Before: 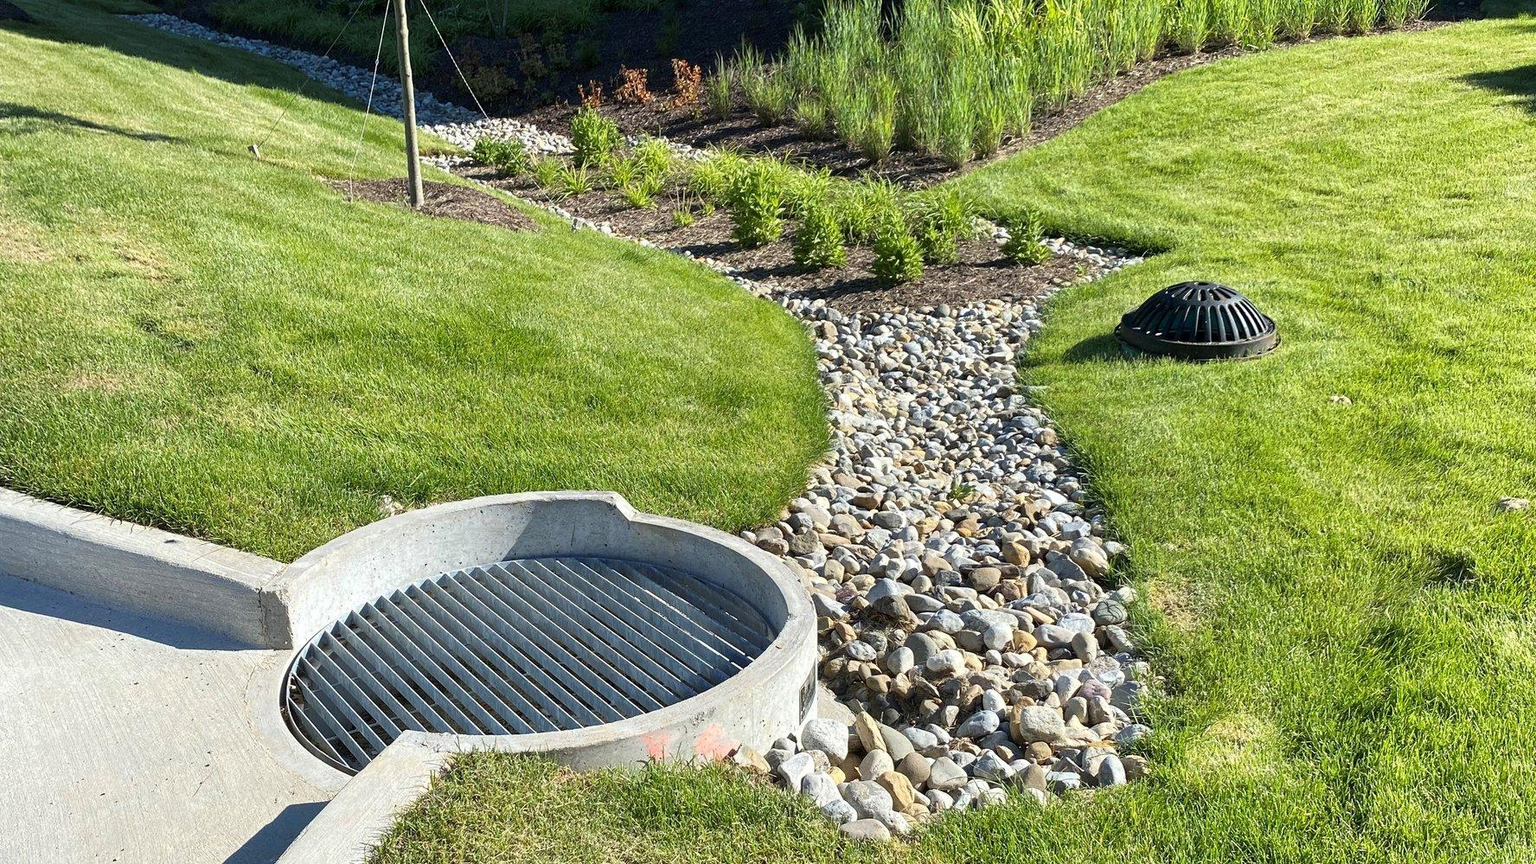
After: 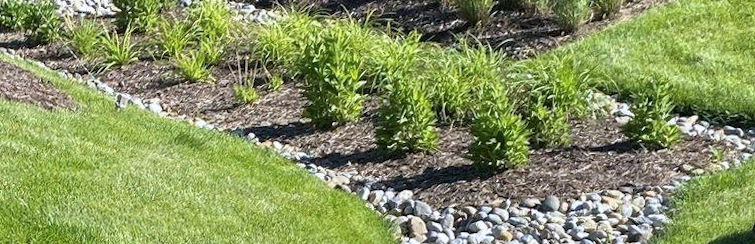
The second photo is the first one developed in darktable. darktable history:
rotate and perspective: rotation 0.074°, lens shift (vertical) 0.096, lens shift (horizontal) -0.041, crop left 0.043, crop right 0.952, crop top 0.024, crop bottom 0.979
crop: left 28.64%, top 16.832%, right 26.637%, bottom 58.055%
color calibration: illuminant as shot in camera, x 0.358, y 0.373, temperature 4628.91 K
